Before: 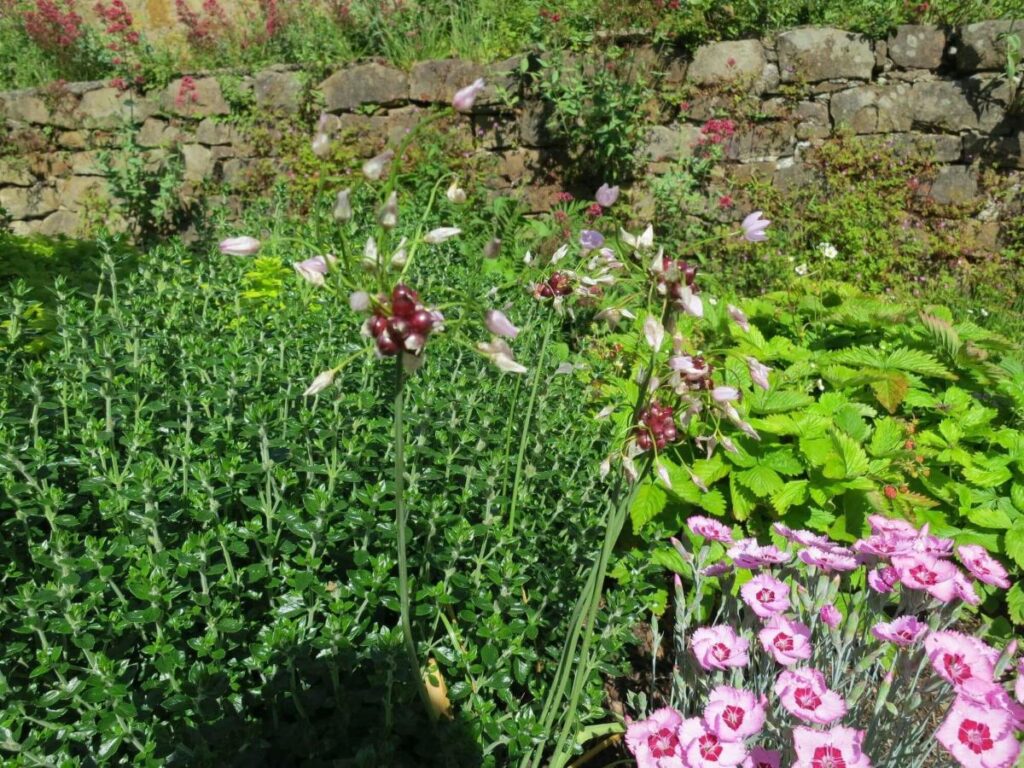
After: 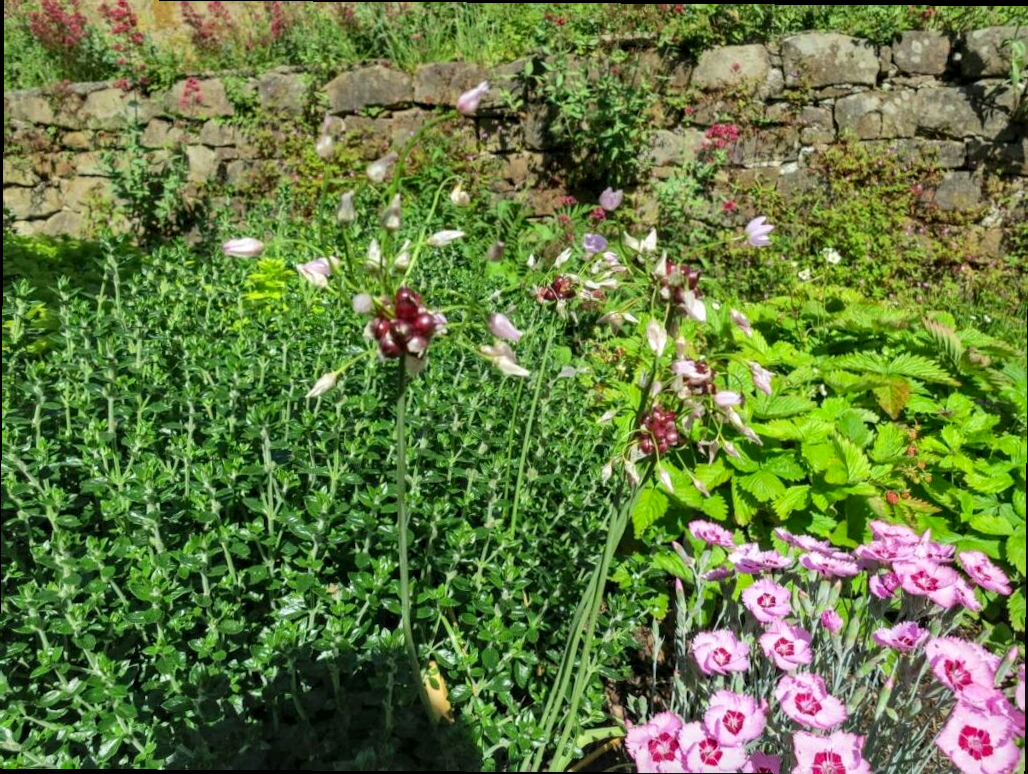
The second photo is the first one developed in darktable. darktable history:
crop and rotate: angle -0.372°
local contrast: detail 130%
contrast brightness saturation: contrast 0.098, brightness 0.031, saturation 0.091
shadows and highlights: shadows 36.91, highlights -27.94, soften with gaussian
